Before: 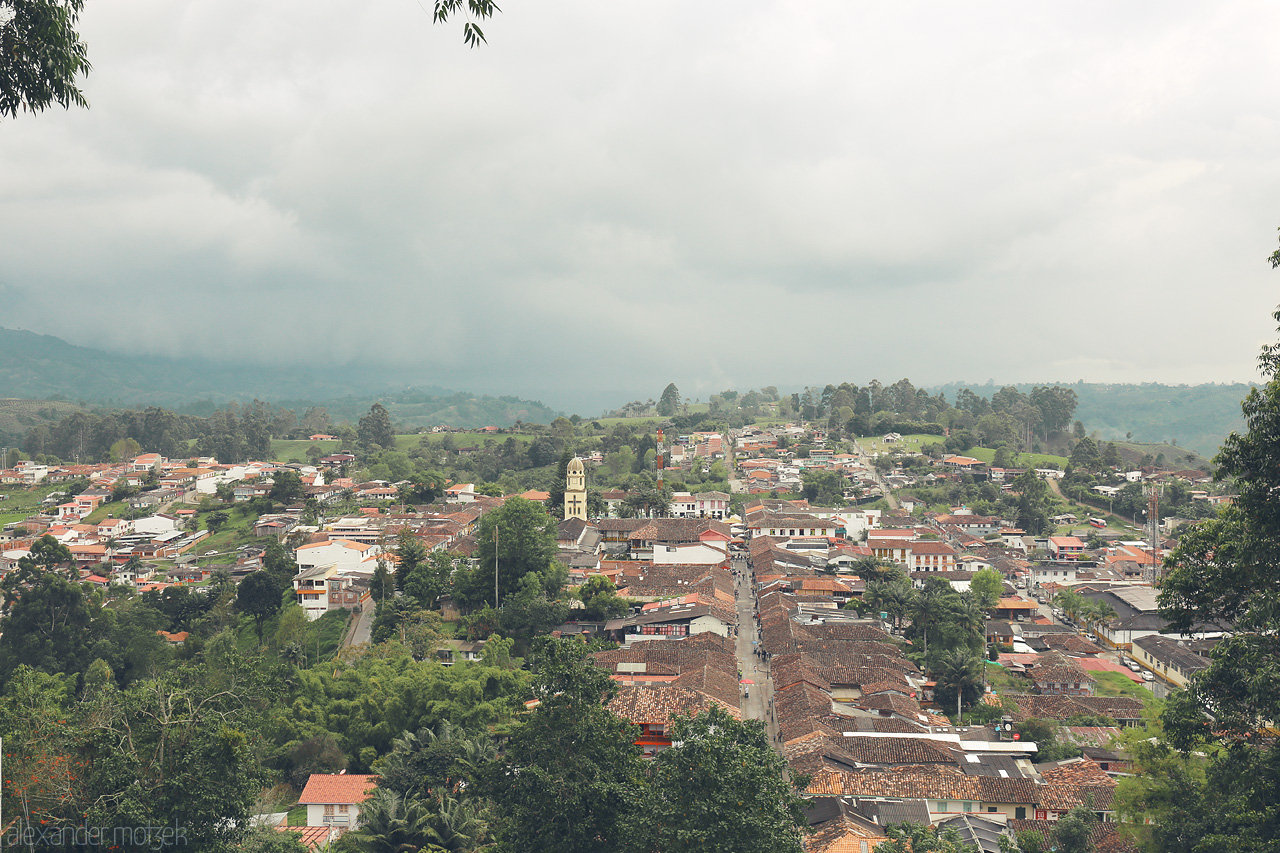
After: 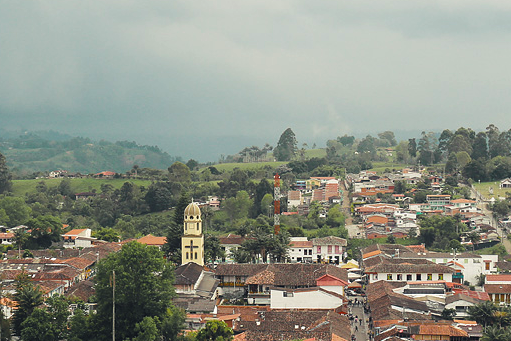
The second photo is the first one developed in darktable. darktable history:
crop: left 30%, top 30%, right 30%, bottom 30%
tone curve: curves: ch0 [(0, 0) (0.153, 0.06) (1, 1)], color space Lab, linked channels, preserve colors none
color balance rgb: perceptual saturation grading › global saturation 25%, global vibrance 20%
